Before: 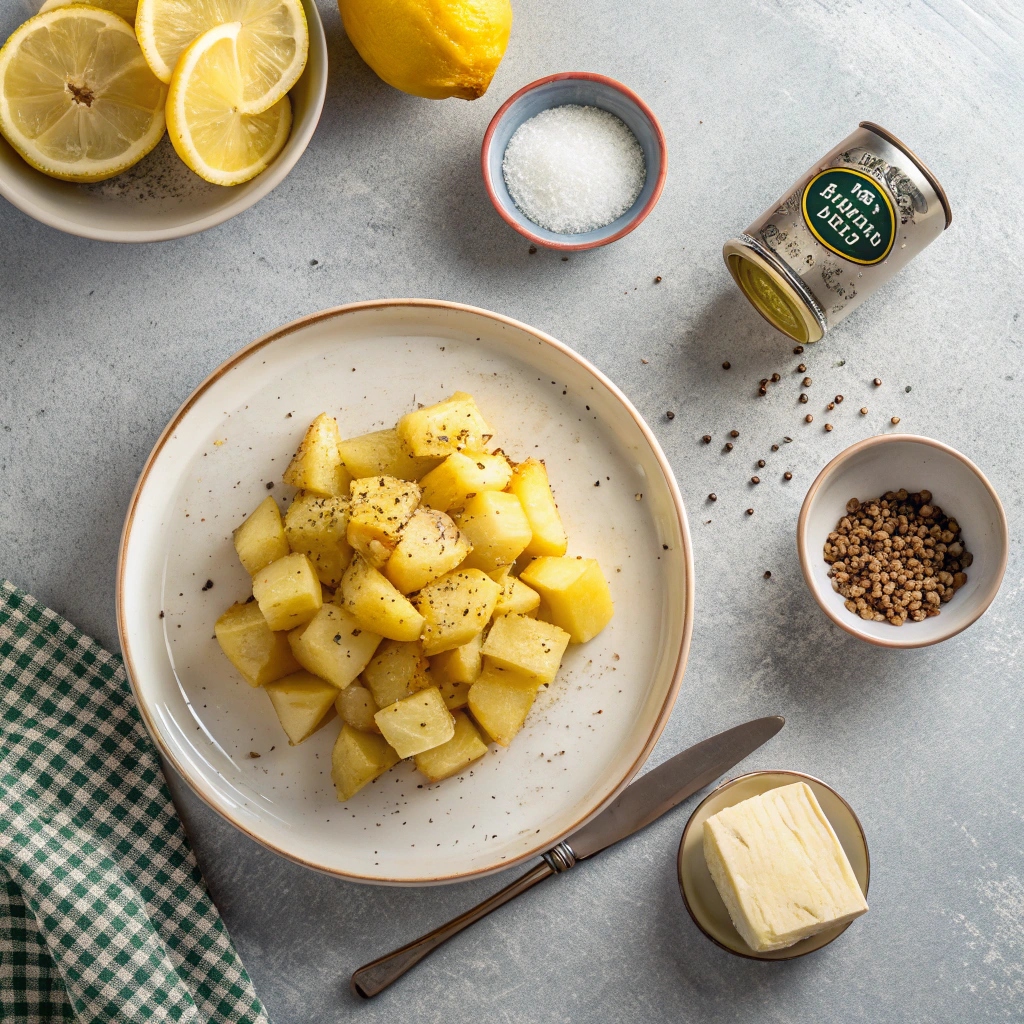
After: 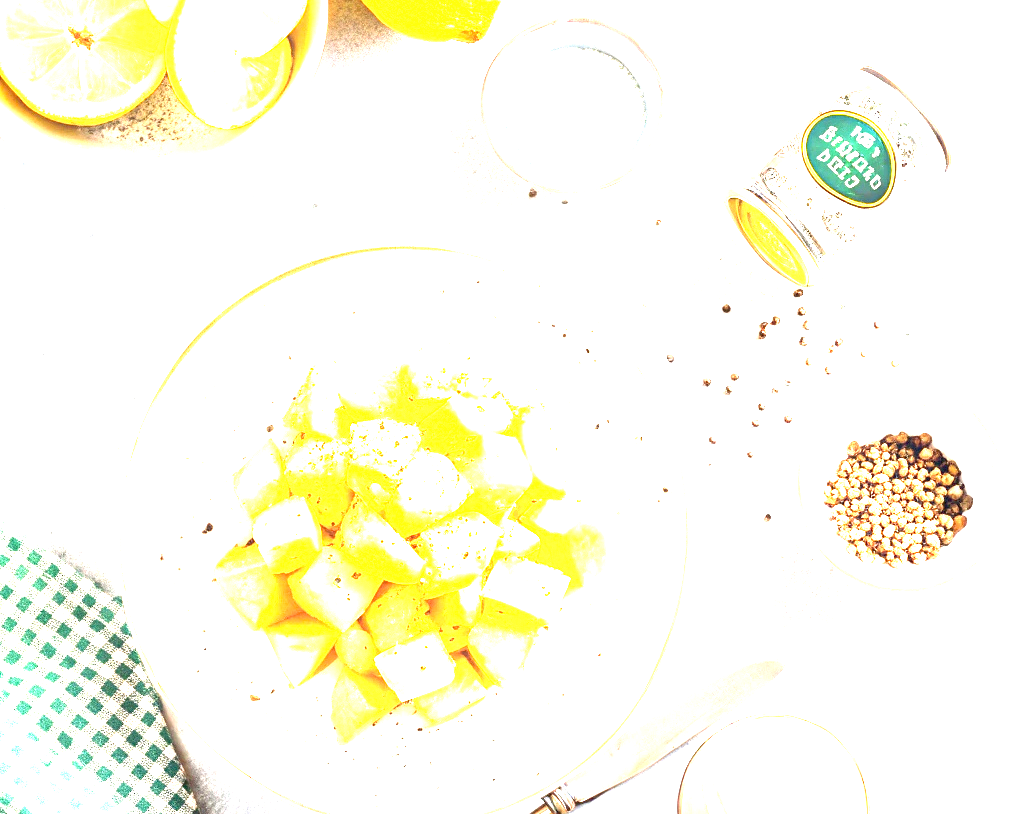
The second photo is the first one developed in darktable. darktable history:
exposure: black level correction 0, exposure 4.091 EV, compensate highlight preservation false
tone equalizer: on, module defaults
crop and rotate: top 5.653%, bottom 14.807%
